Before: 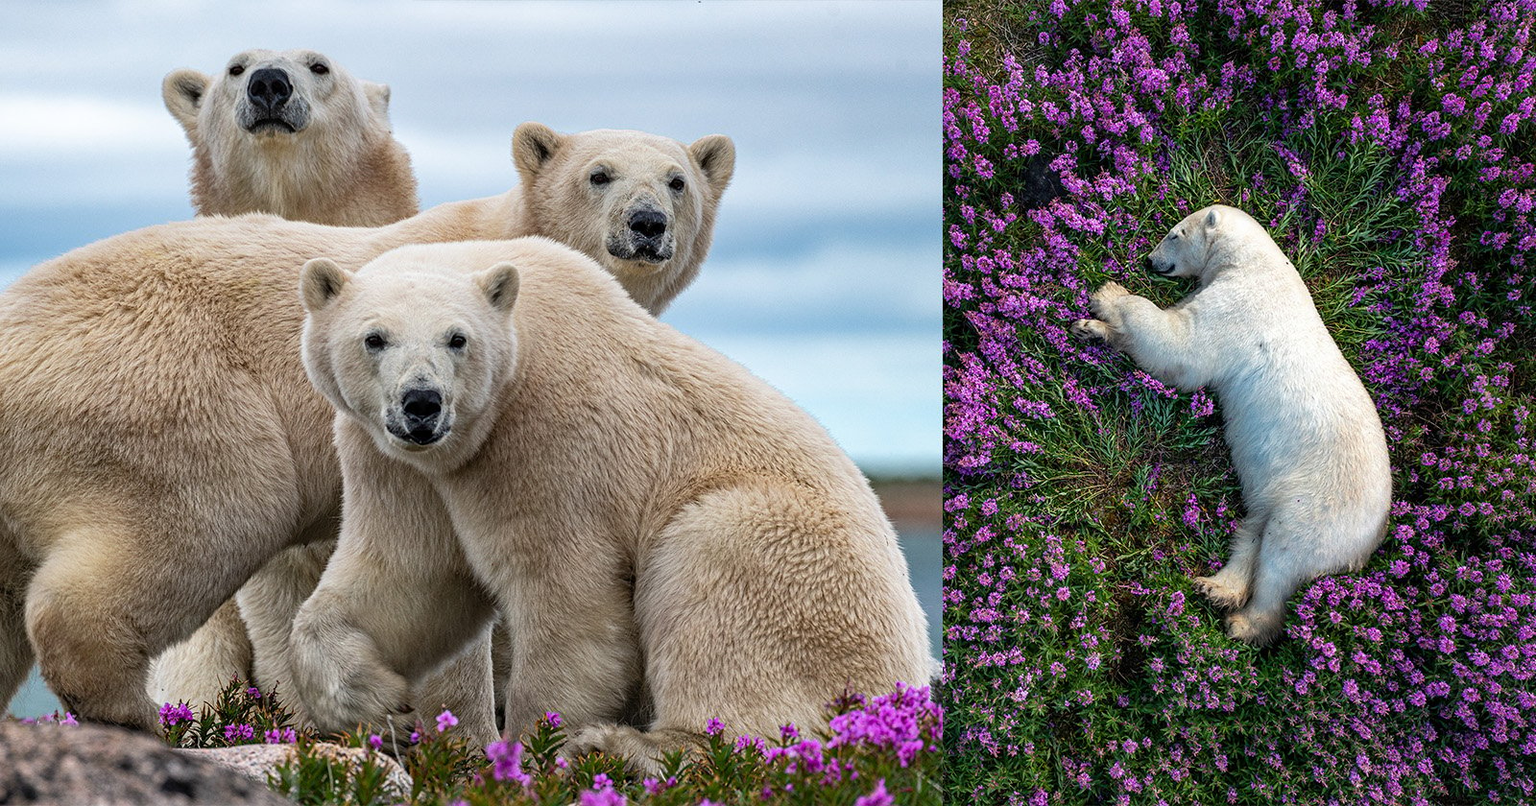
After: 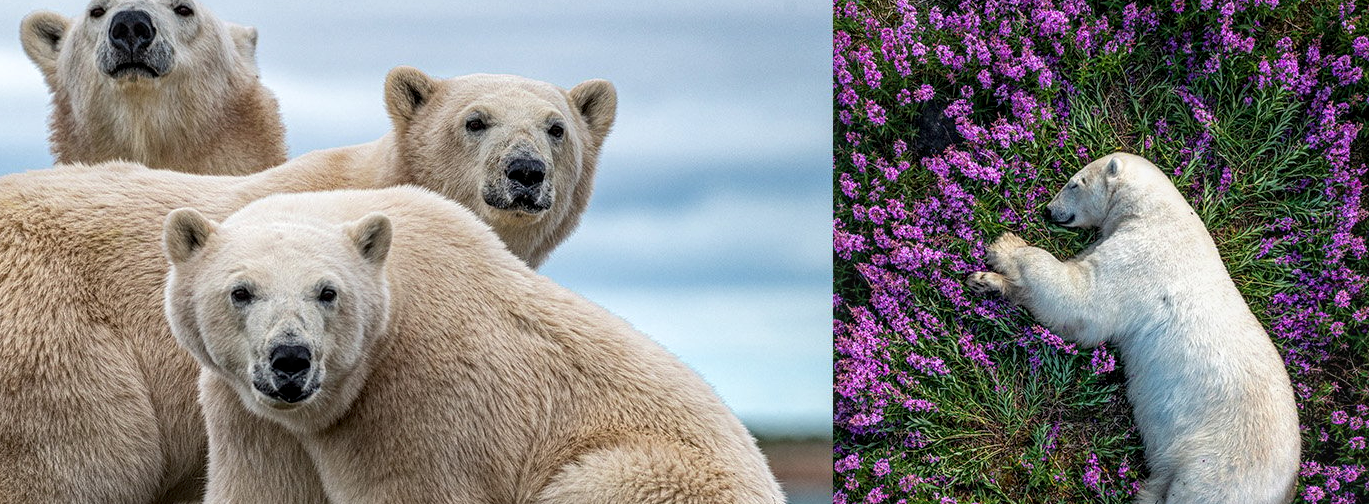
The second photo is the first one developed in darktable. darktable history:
local contrast: on, module defaults
crop and rotate: left 9.349%, top 7.307%, right 5.03%, bottom 32.578%
